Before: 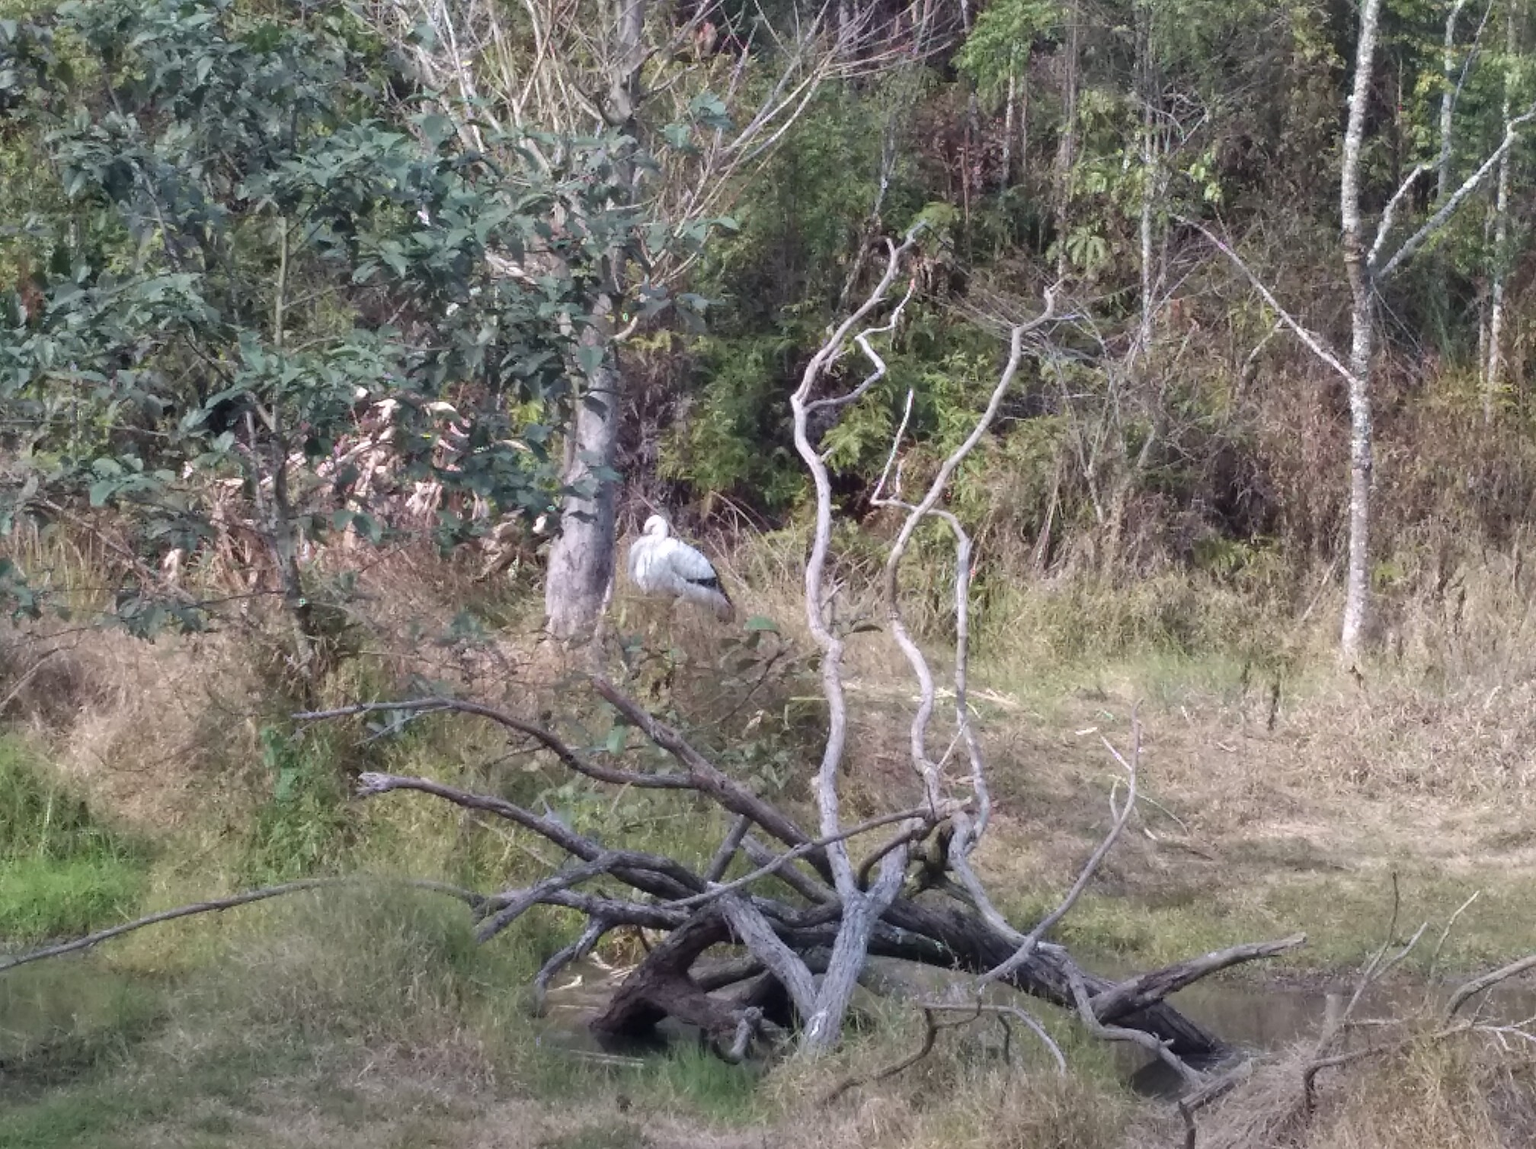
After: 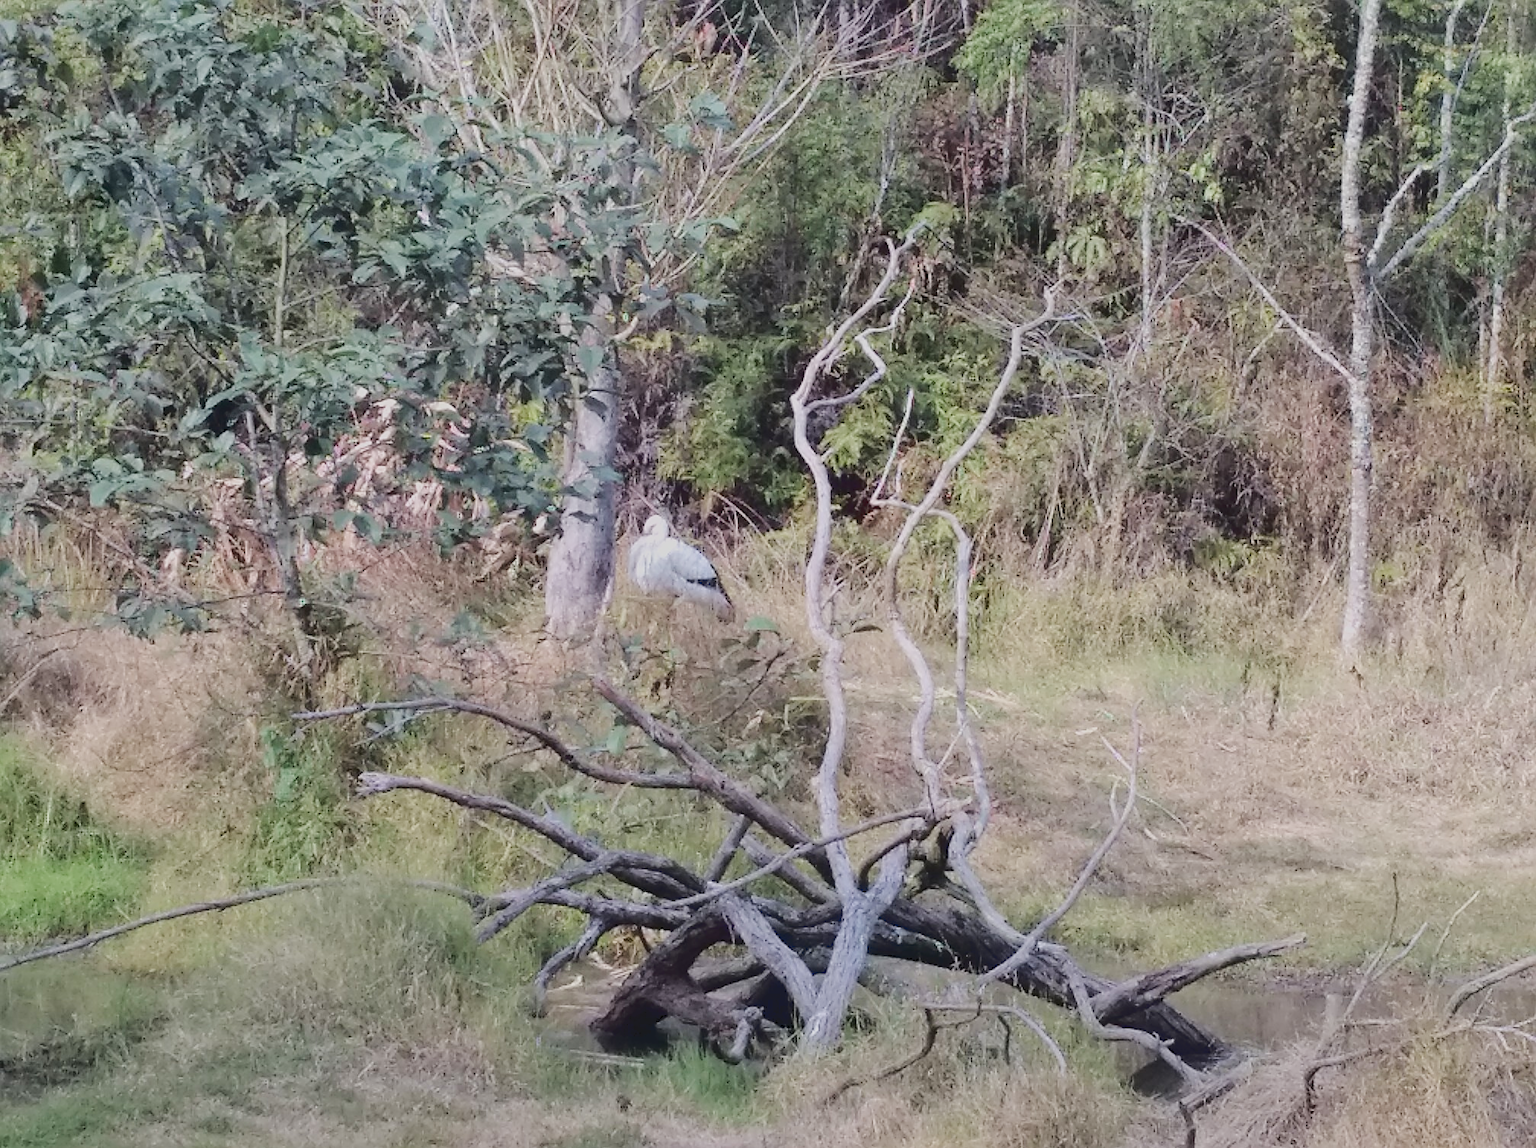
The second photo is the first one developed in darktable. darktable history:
filmic rgb: black relative exposure -8.77 EV, white relative exposure 4.98 EV, target black luminance 0%, hardness 3.77, latitude 66.18%, contrast 0.827, shadows ↔ highlights balance 19.14%
tone curve: curves: ch0 [(0, 0) (0.003, 0.09) (0.011, 0.095) (0.025, 0.097) (0.044, 0.108) (0.069, 0.117) (0.1, 0.129) (0.136, 0.151) (0.177, 0.185) (0.224, 0.229) (0.277, 0.299) (0.335, 0.379) (0.399, 0.469) (0.468, 0.55) (0.543, 0.629) (0.623, 0.702) (0.709, 0.775) (0.801, 0.85) (0.898, 0.91) (1, 1)], color space Lab, linked channels, preserve colors none
sharpen: on, module defaults
